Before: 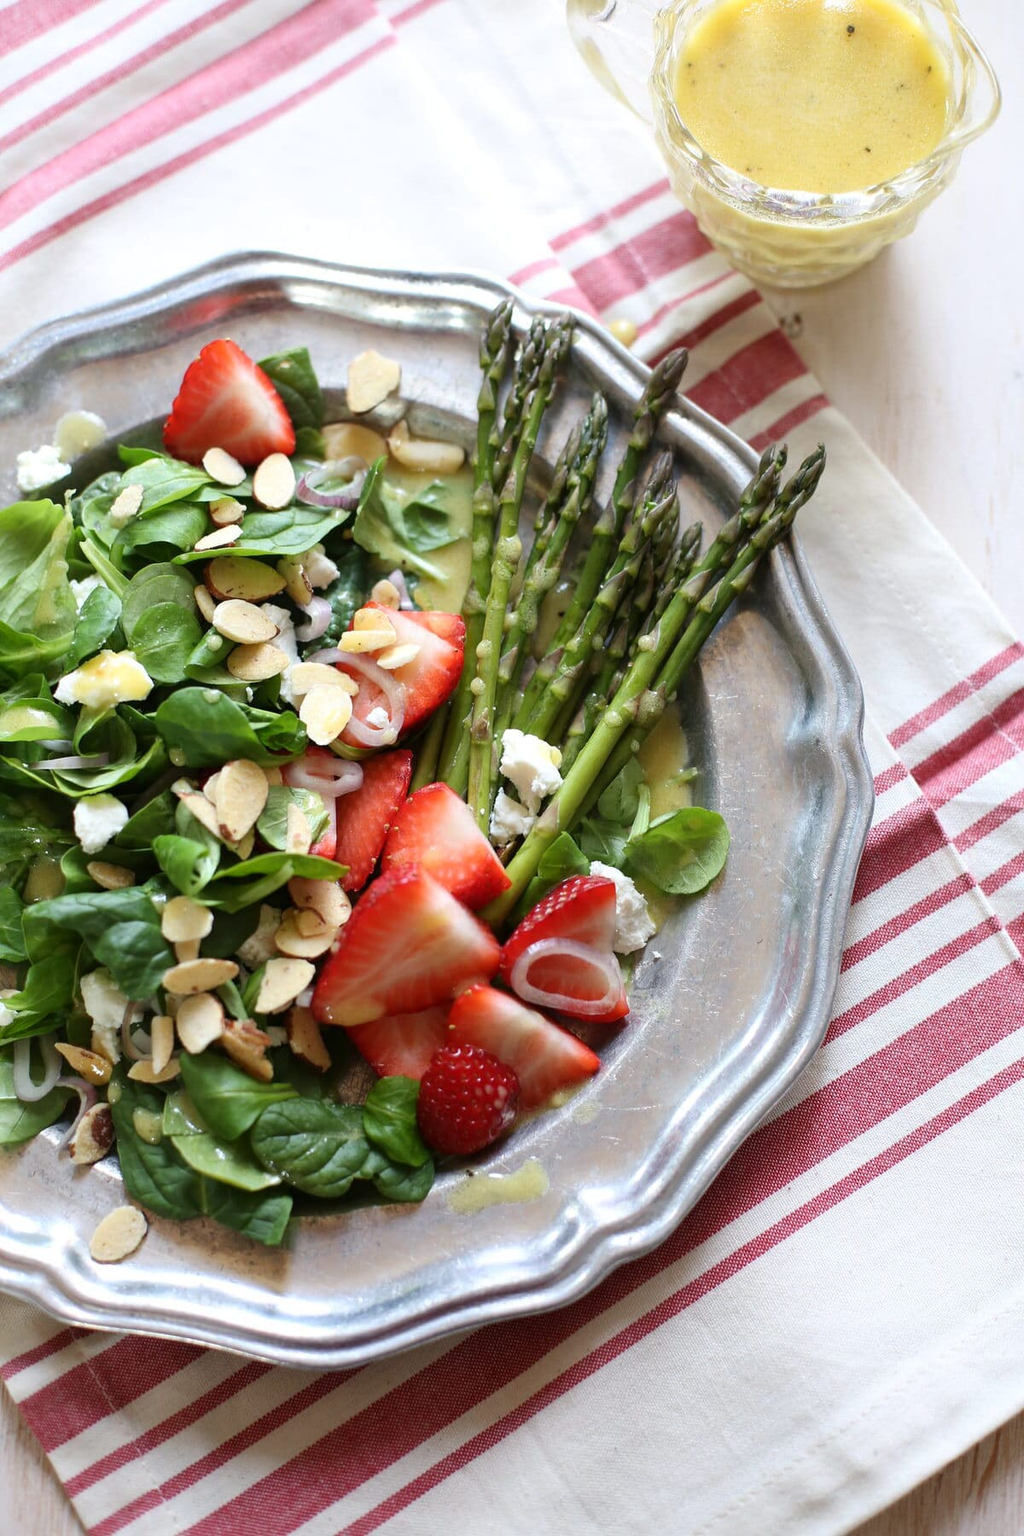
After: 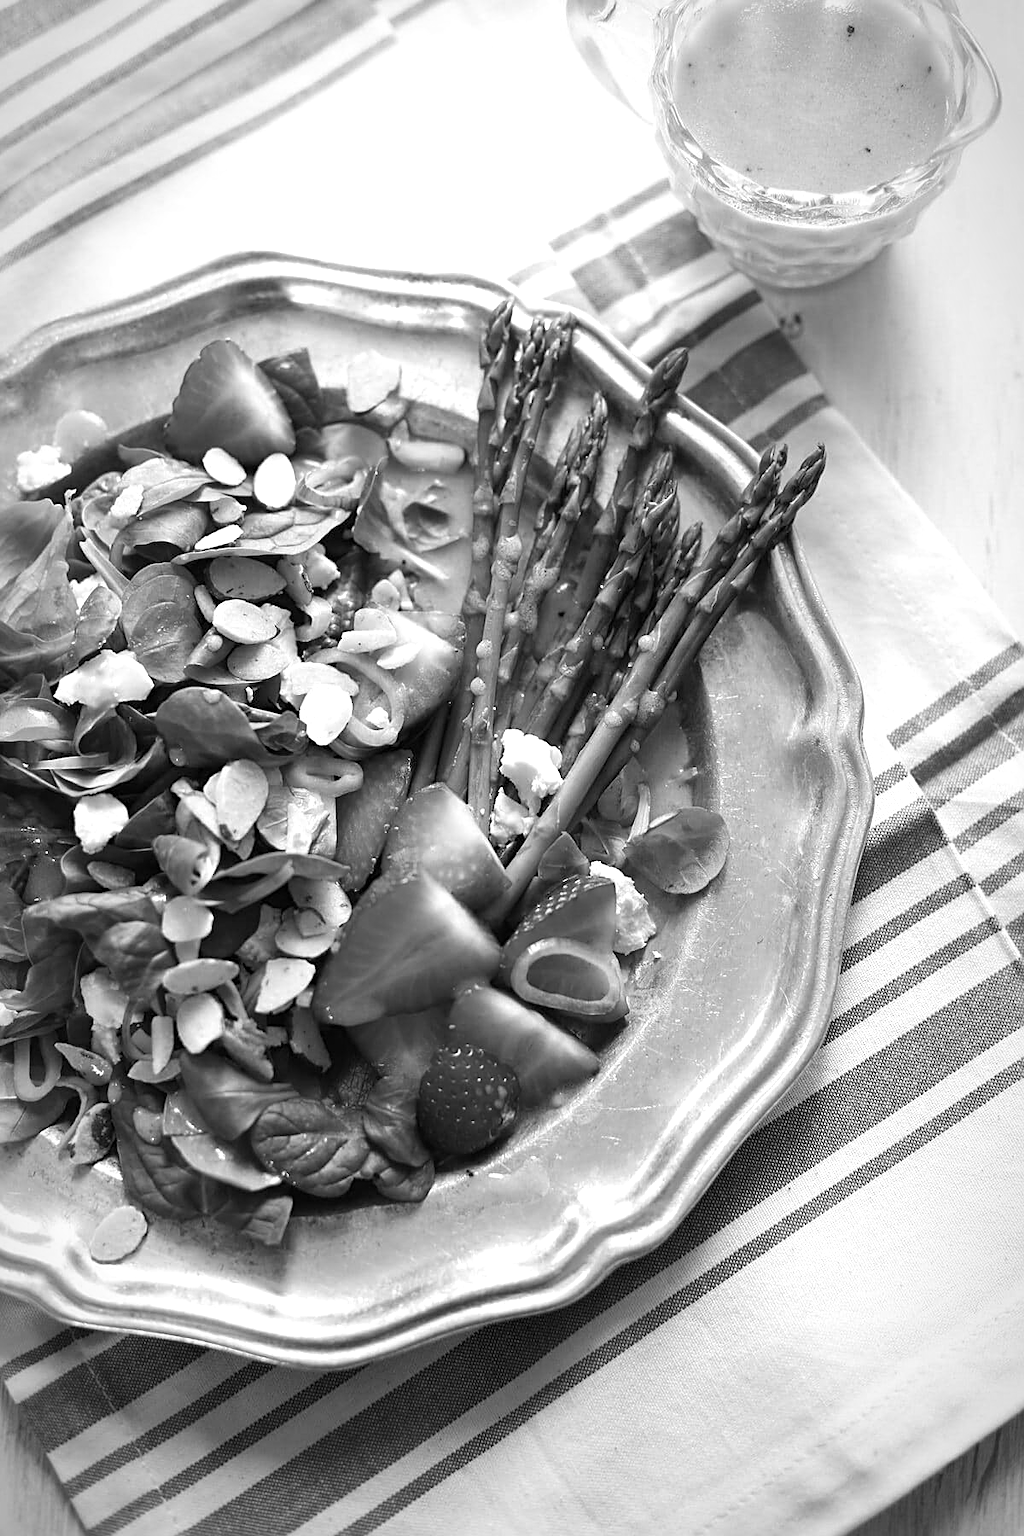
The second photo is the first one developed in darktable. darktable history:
vignetting: brightness -0.399, saturation -0.303, automatic ratio true
color calibration: output gray [0.22, 0.42, 0.37, 0], illuminant as shot in camera, x 0.358, y 0.373, temperature 4628.91 K
sharpen: on, module defaults
exposure: exposure 0.299 EV, compensate highlight preservation false
